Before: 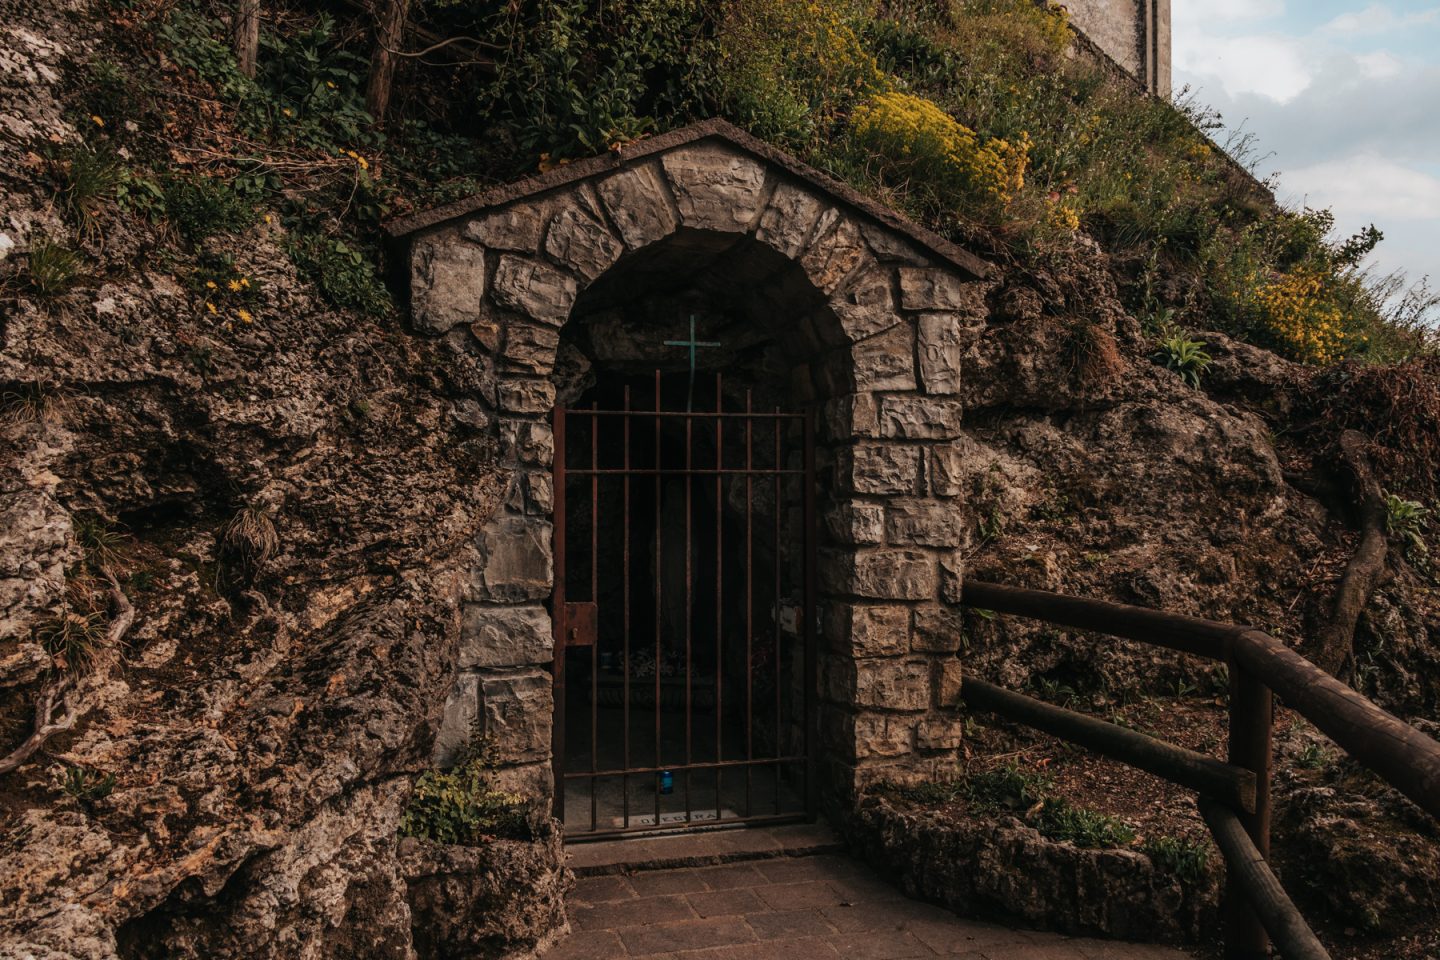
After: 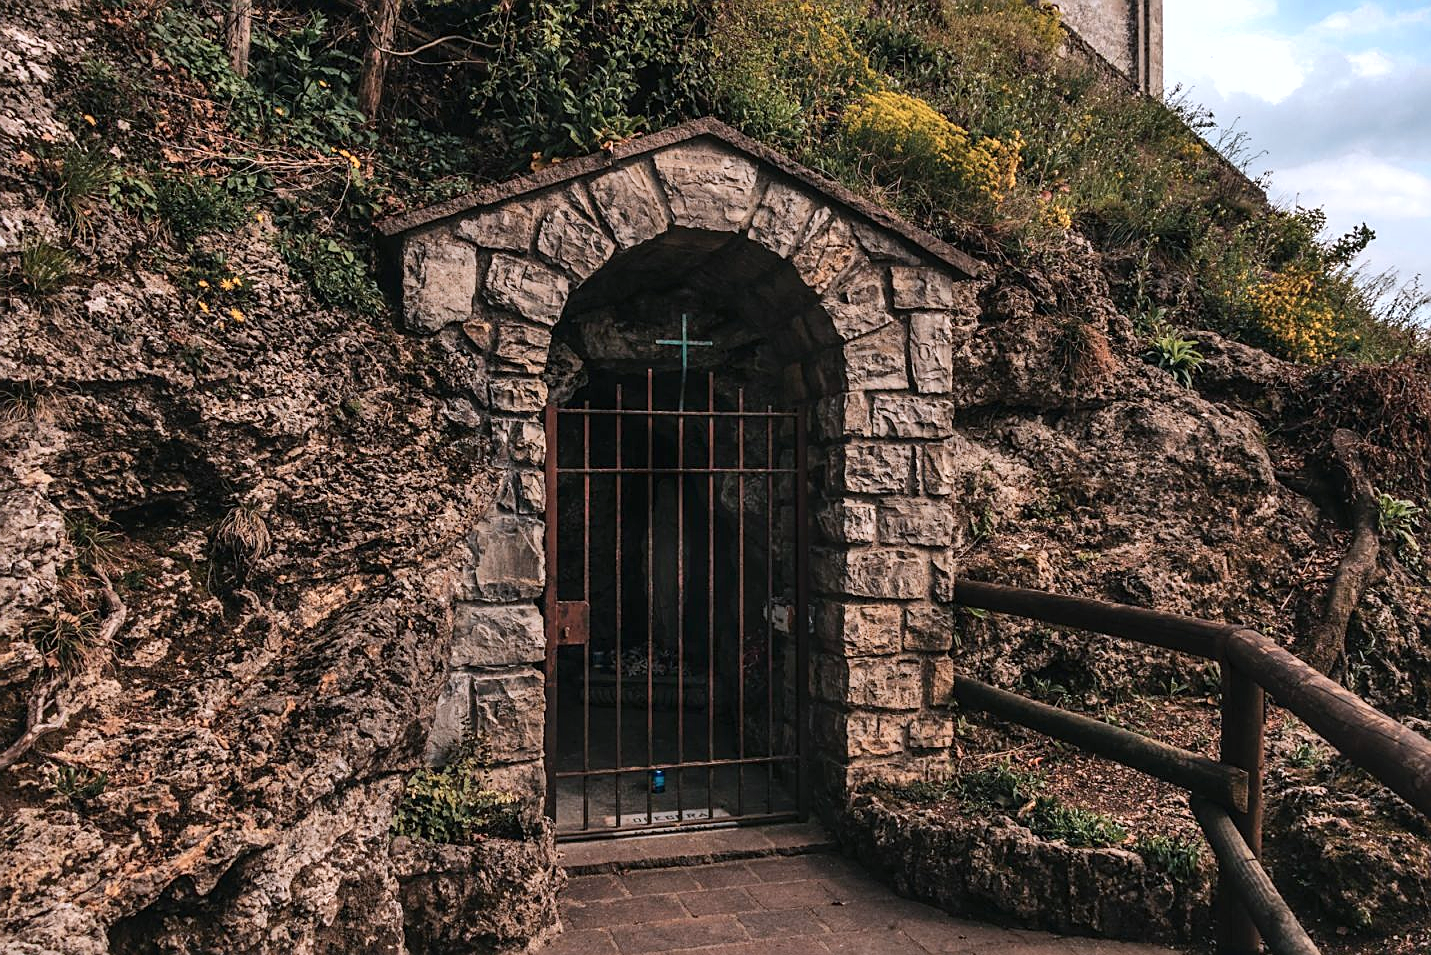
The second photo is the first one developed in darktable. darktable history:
crop and rotate: left 0.614%, top 0.179%, bottom 0.309%
sharpen: on, module defaults
color calibration: illuminant as shot in camera, x 0.358, y 0.373, temperature 4628.91 K
exposure: exposure 0.493 EV, compensate highlight preservation false
shadows and highlights: low approximation 0.01, soften with gaussian
contrast brightness saturation: saturation -0.05
